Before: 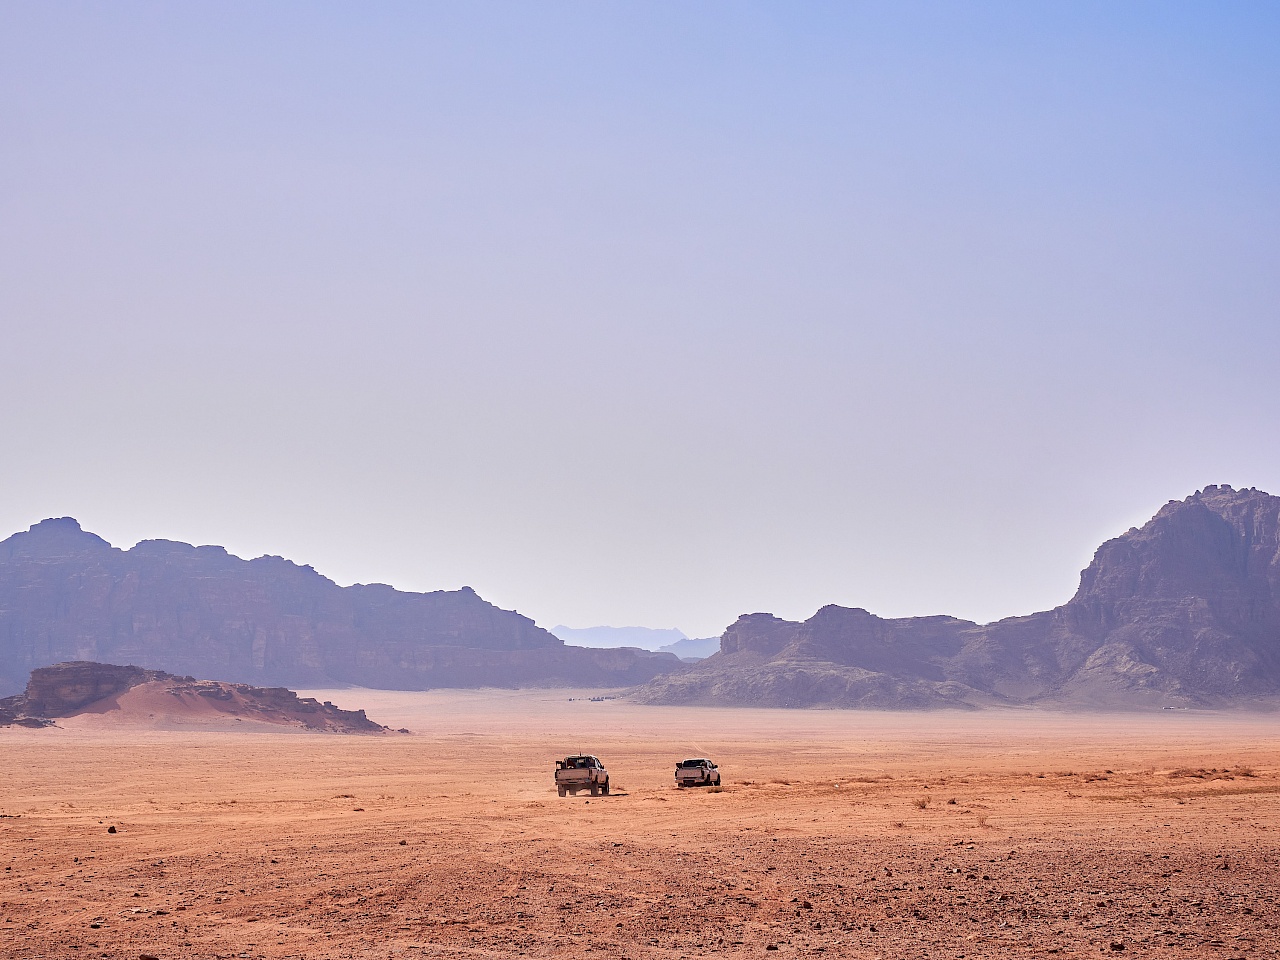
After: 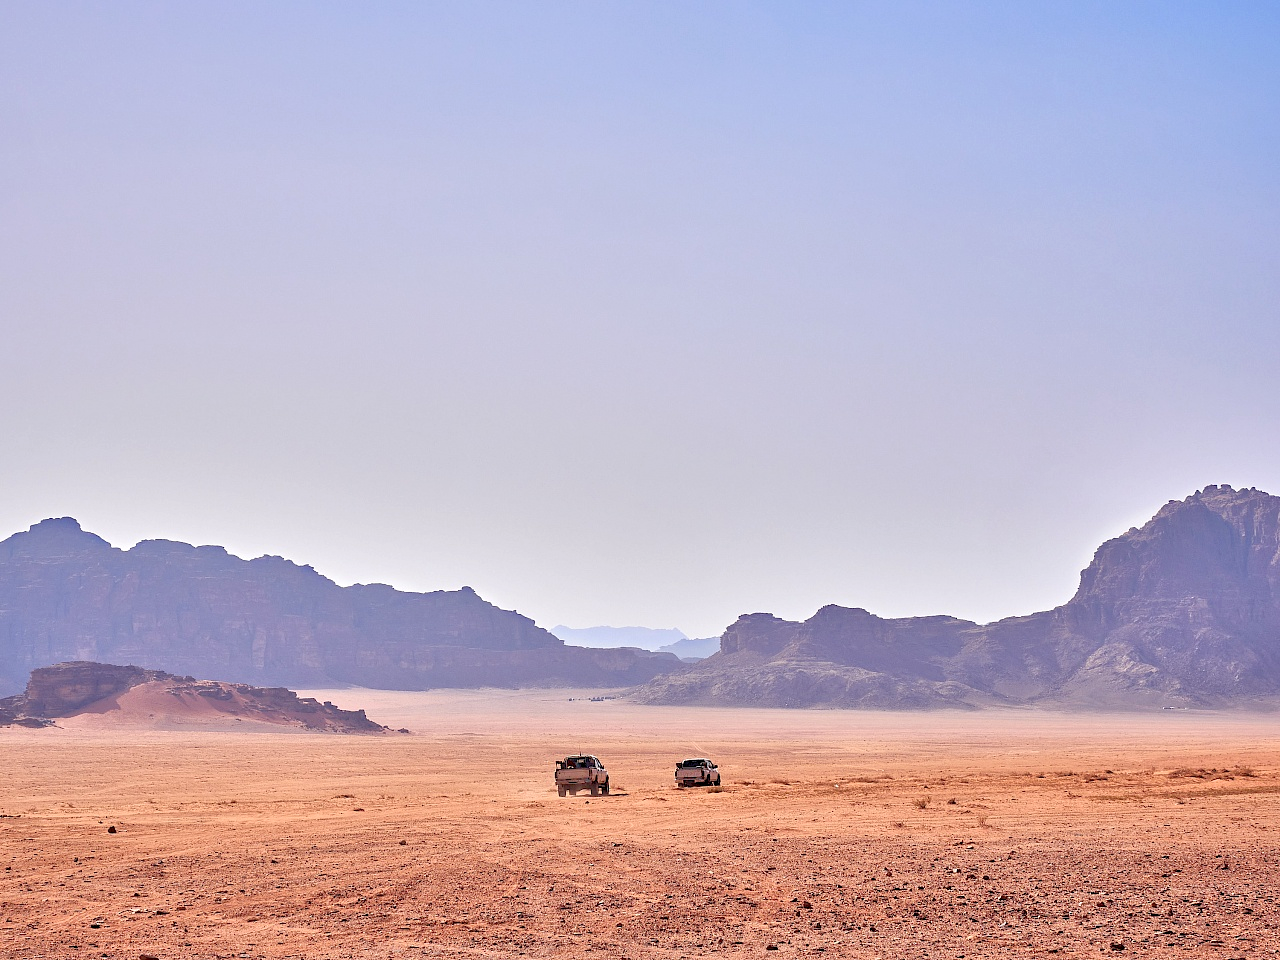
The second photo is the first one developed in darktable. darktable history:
contrast equalizer: octaves 7, y [[0.6 ×6], [0.55 ×6], [0 ×6], [0 ×6], [0 ×6]], mix 0.3
tone equalizer: -7 EV 0.15 EV, -6 EV 0.6 EV, -5 EV 1.15 EV, -4 EV 1.33 EV, -3 EV 1.15 EV, -2 EV 0.6 EV, -1 EV 0.15 EV, mask exposure compensation -0.5 EV
